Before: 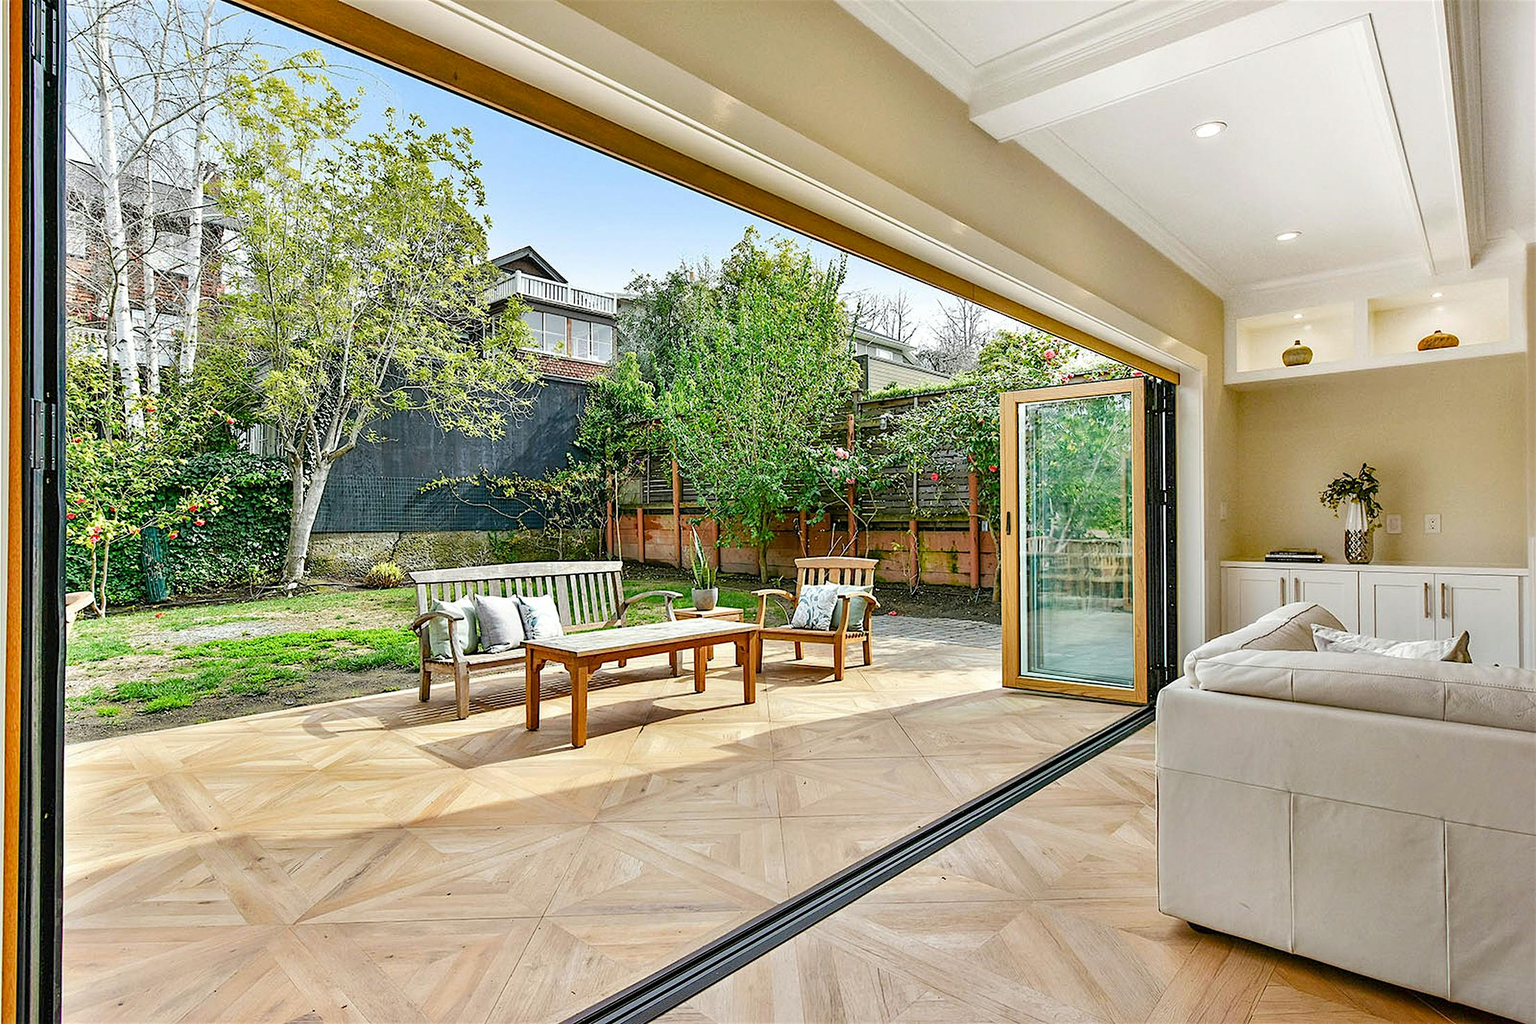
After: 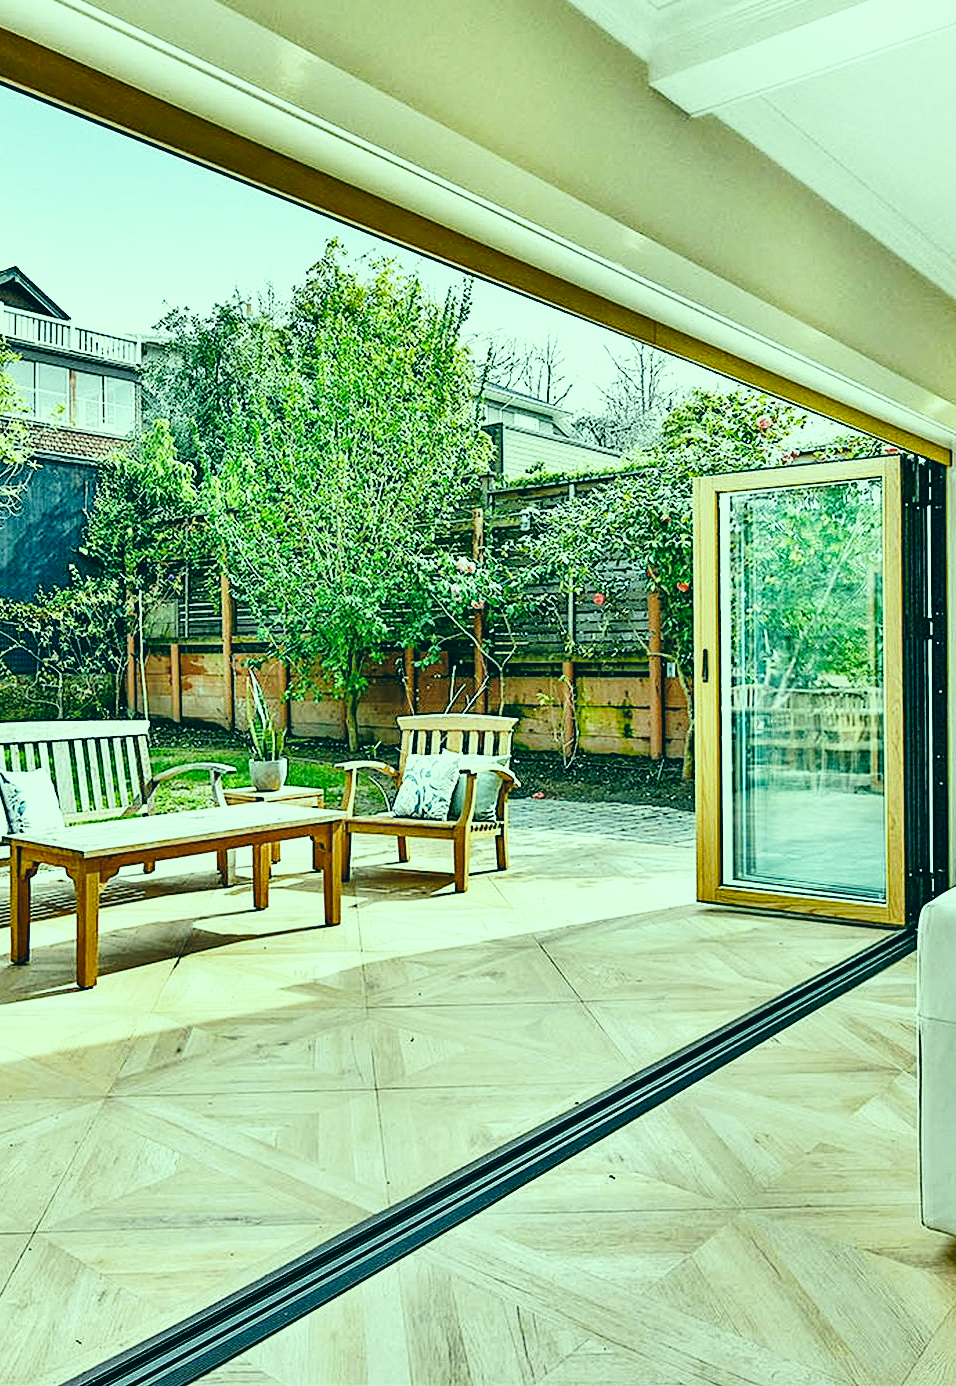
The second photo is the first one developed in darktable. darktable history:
contrast brightness saturation: saturation -0.161
base curve: curves: ch0 [(0, 0) (0.036, 0.037) (0.121, 0.228) (0.46, 0.76) (0.859, 0.983) (1, 1)], preserve colors none
shadows and highlights: soften with gaussian
crop: left 33.787%, top 6.011%, right 22.984%
color correction: highlights a* -19.44, highlights b* 9.8, shadows a* -20.75, shadows b* -11.06
